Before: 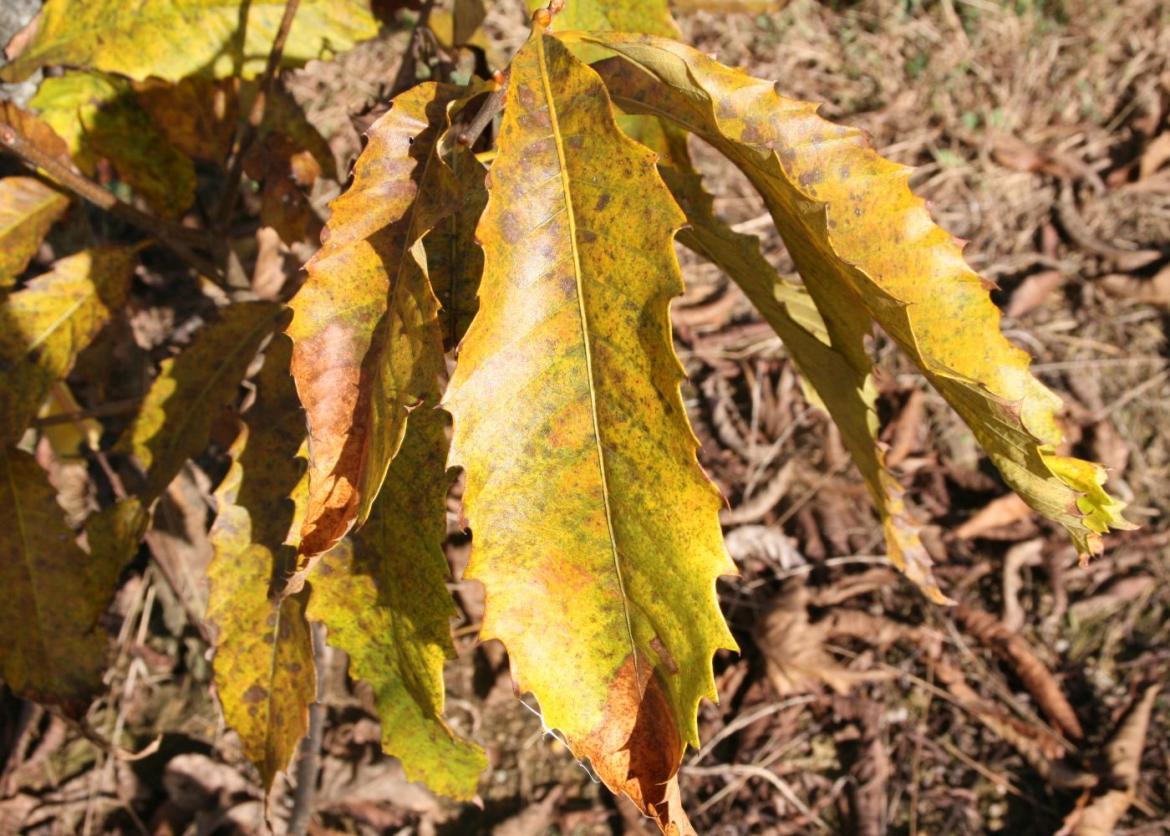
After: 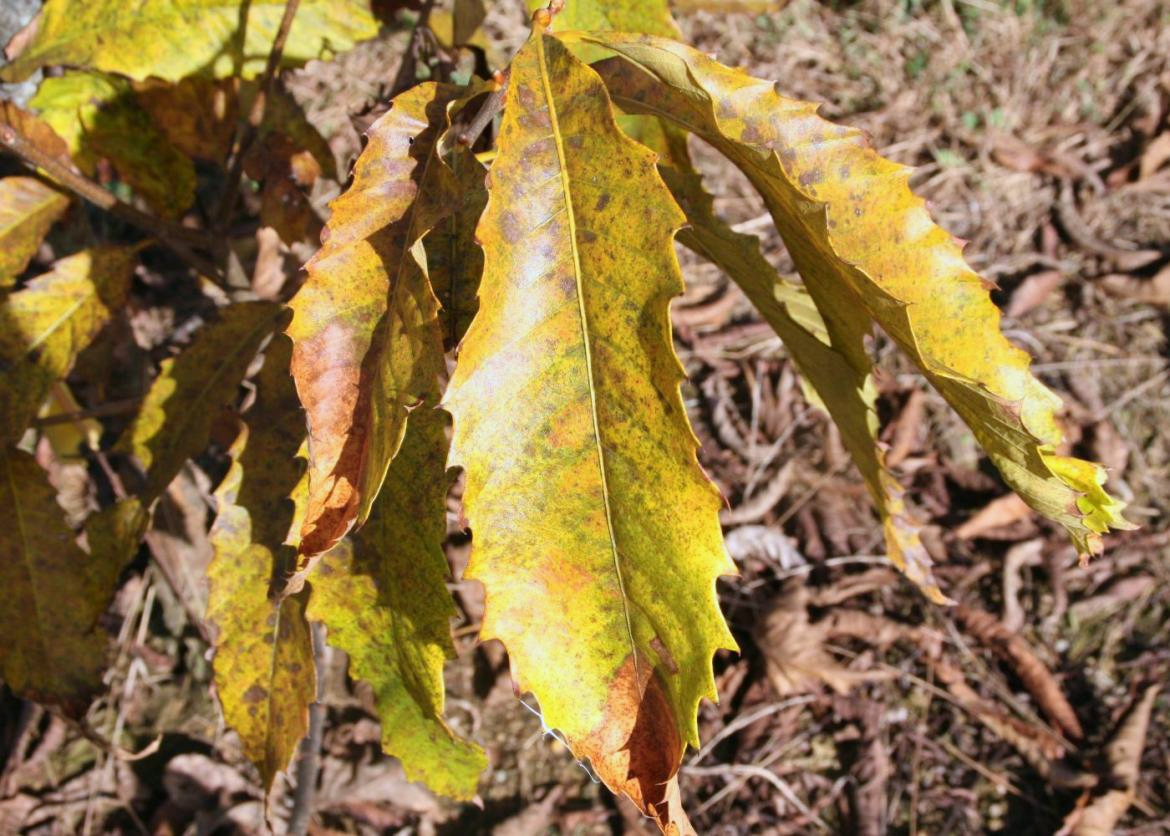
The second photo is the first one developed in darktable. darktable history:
color calibration: output R [0.994, 0.059, -0.119, 0], output G [-0.036, 1.09, -0.119, 0], output B [0.078, -0.108, 0.961, 0], illuminant custom, x 0.371, y 0.382, temperature 4281.14 K
